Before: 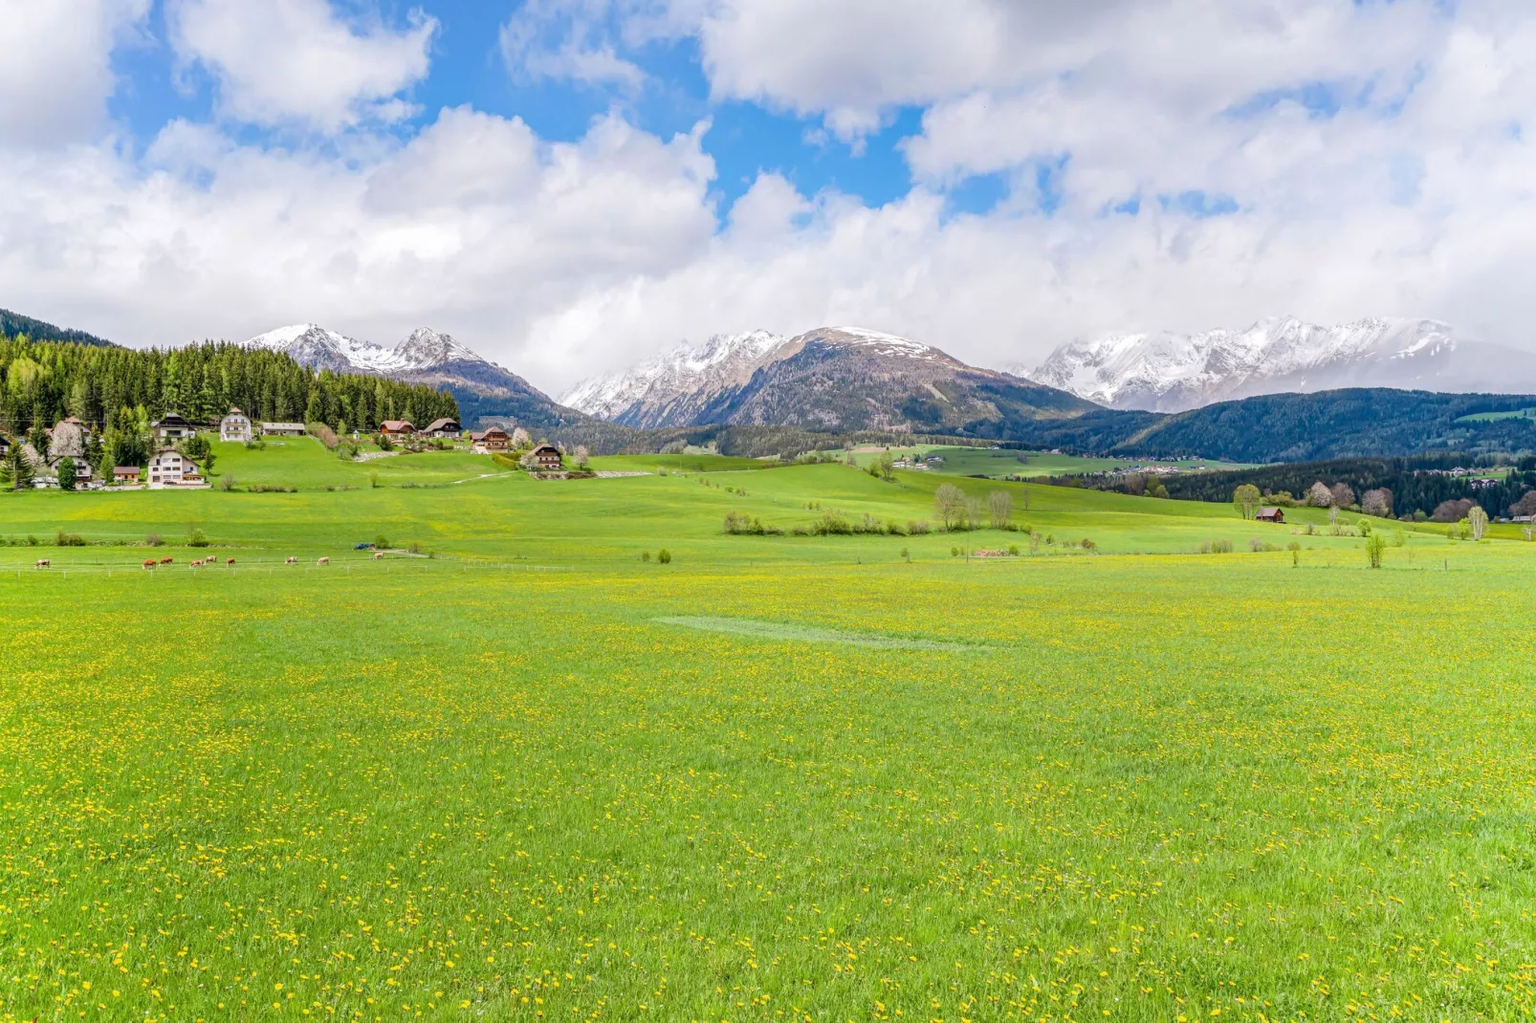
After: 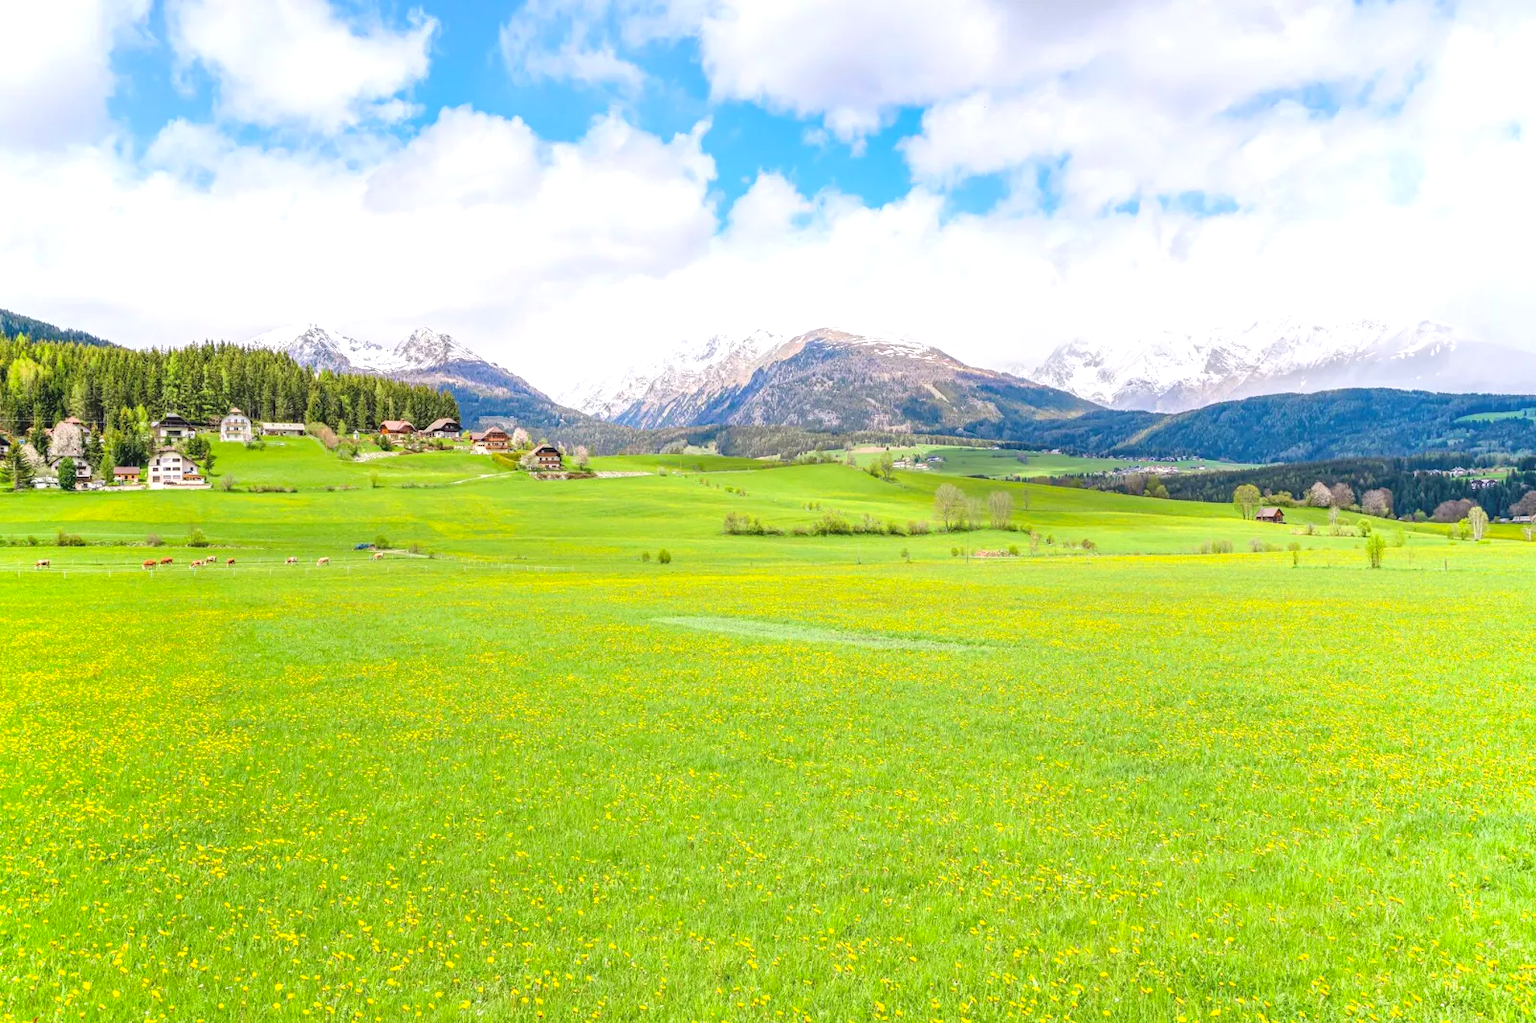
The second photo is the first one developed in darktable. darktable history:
contrast brightness saturation: contrast -0.1, brightness 0.041, saturation 0.08
exposure: black level correction 0, exposure 0.69 EV, compensate highlight preservation false
